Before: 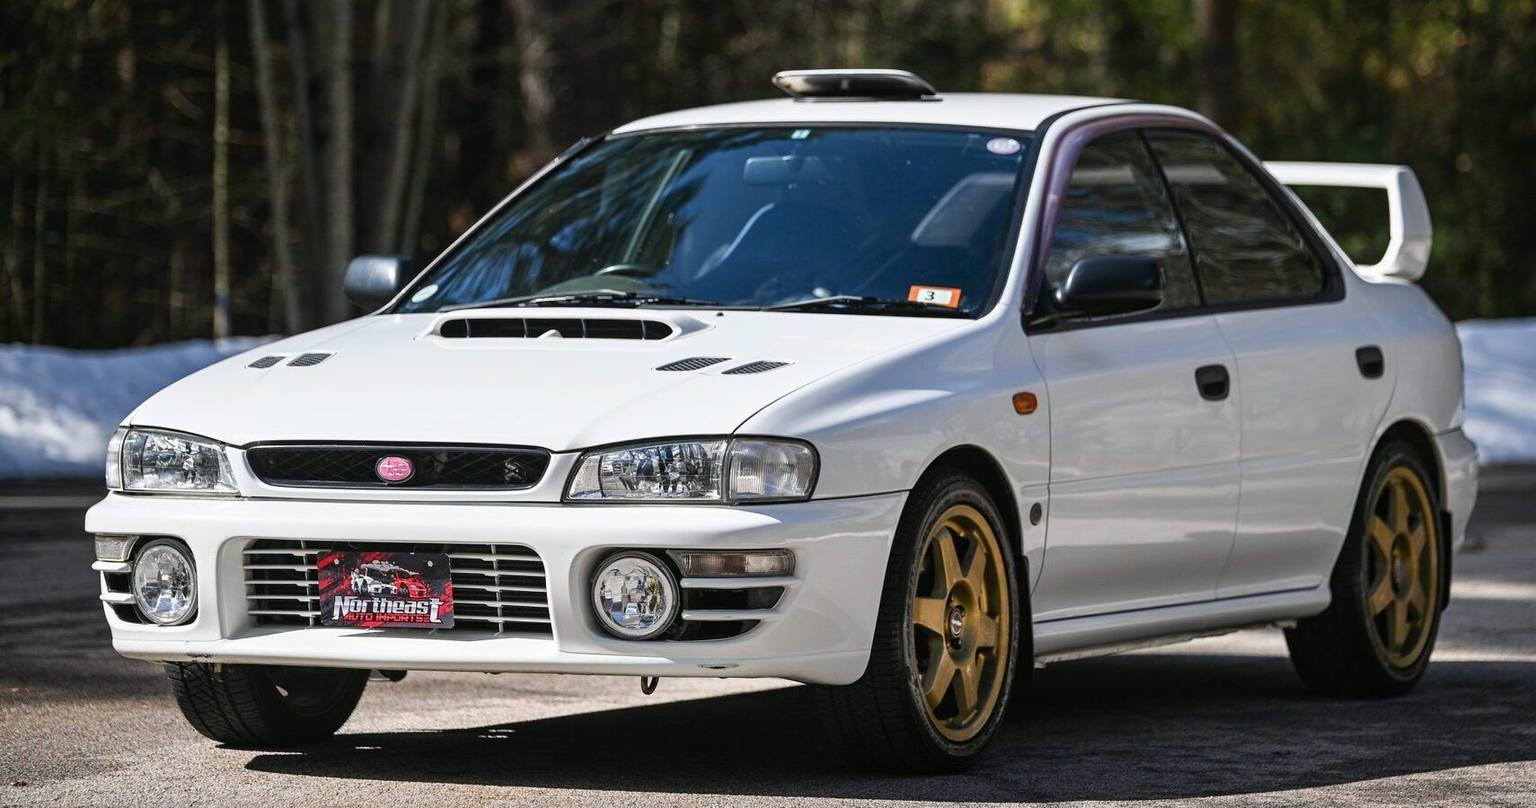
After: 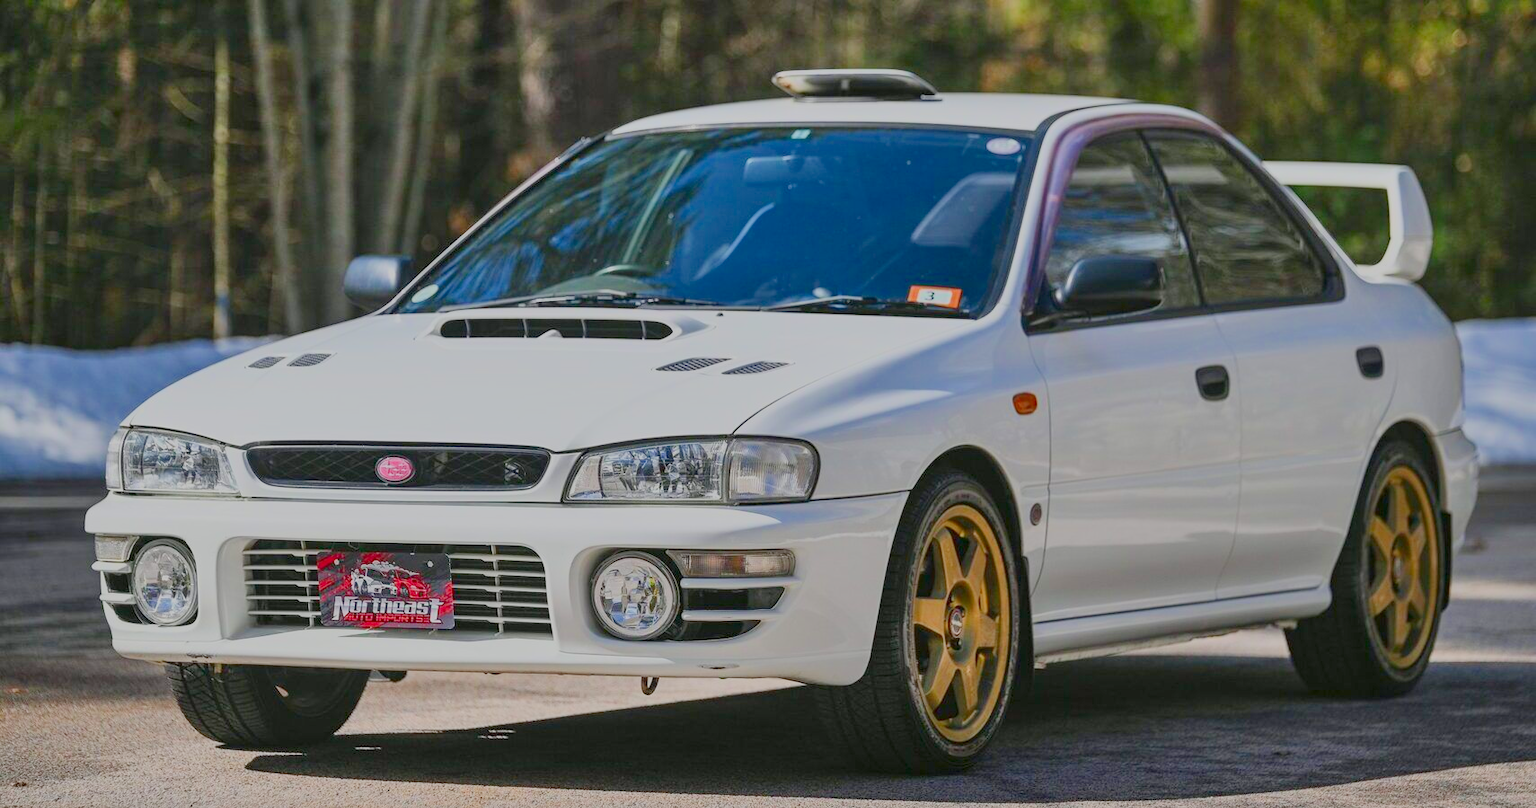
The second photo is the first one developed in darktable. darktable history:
shadows and highlights: soften with gaussian
filmic rgb: black relative exposure -16 EV, white relative exposure 8 EV, threshold 3 EV, hardness 4.17, latitude 50%, contrast 0.5, color science v5 (2021), contrast in shadows safe, contrast in highlights safe, enable highlight reconstruction true
contrast brightness saturation: contrast 0.23, brightness 0.1, saturation 0.29
